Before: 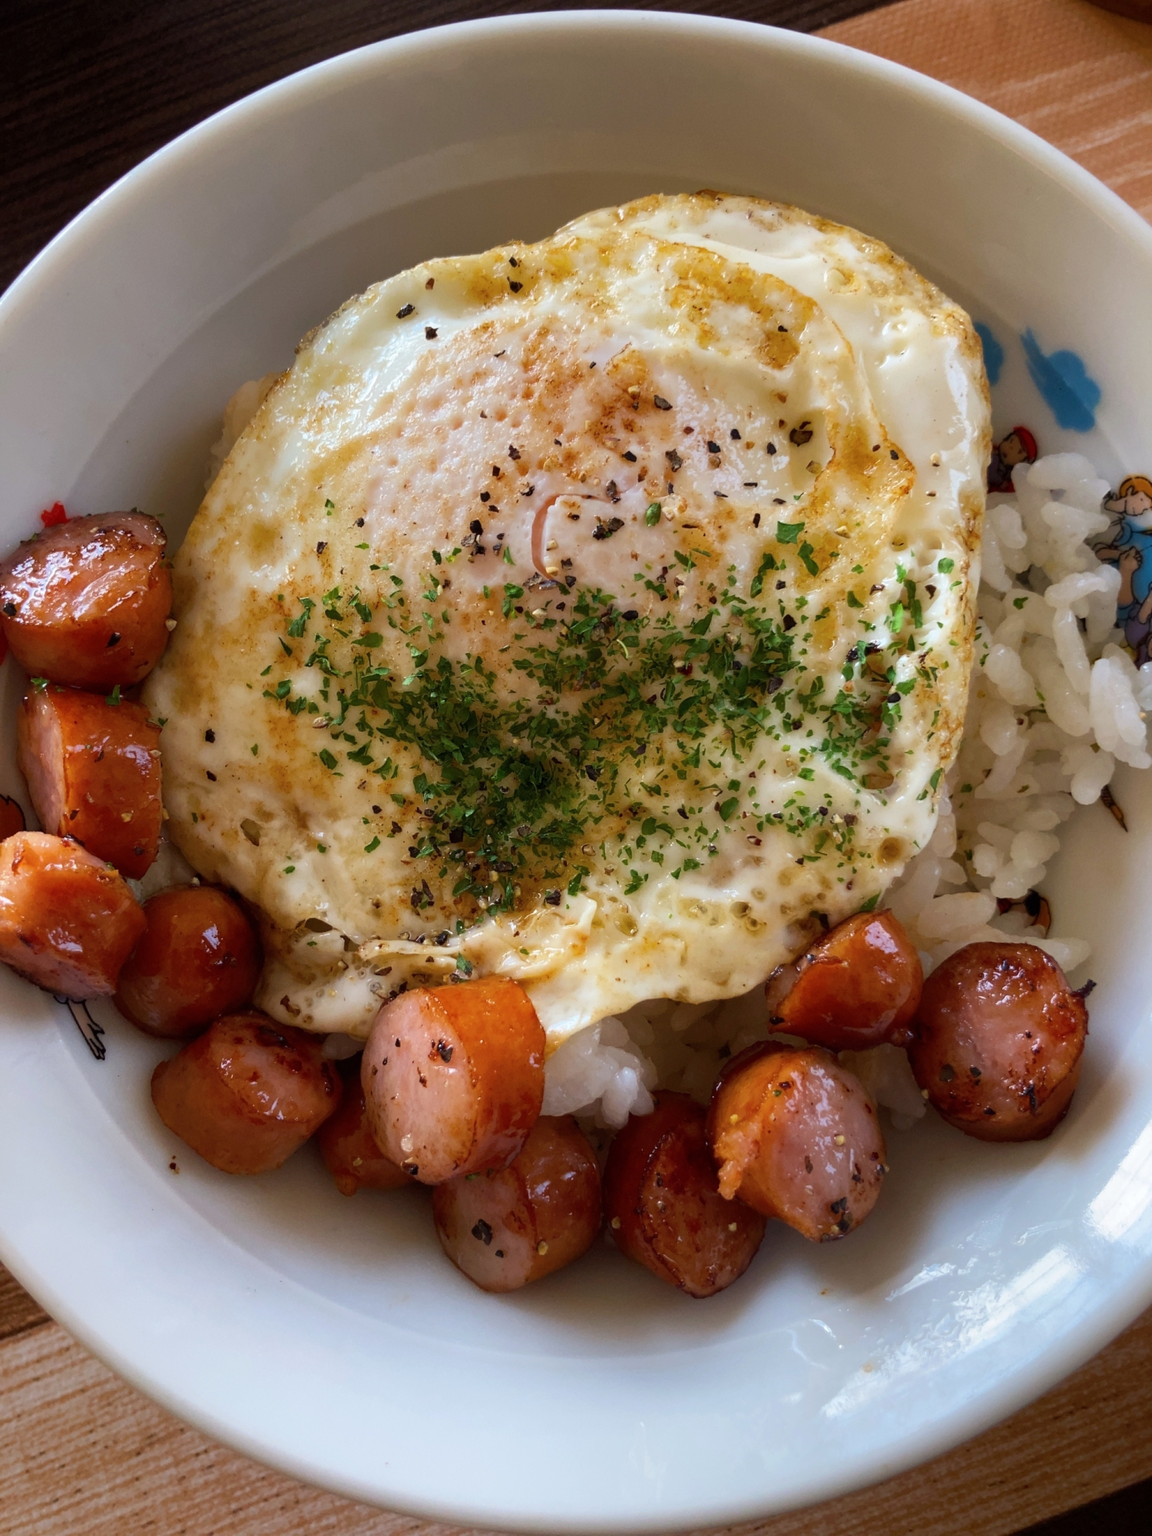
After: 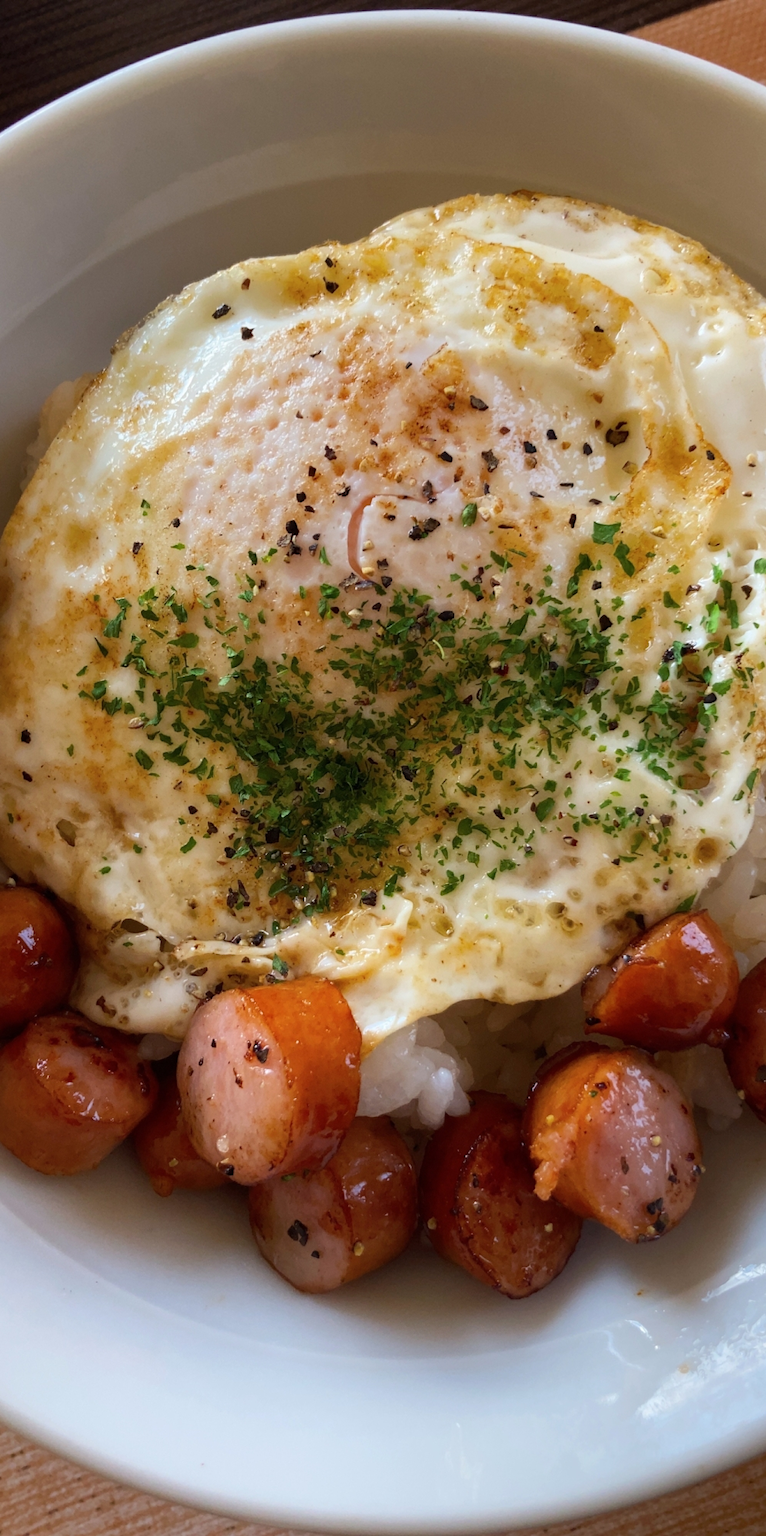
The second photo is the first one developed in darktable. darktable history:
crop and rotate: left 16.129%, right 17.345%
